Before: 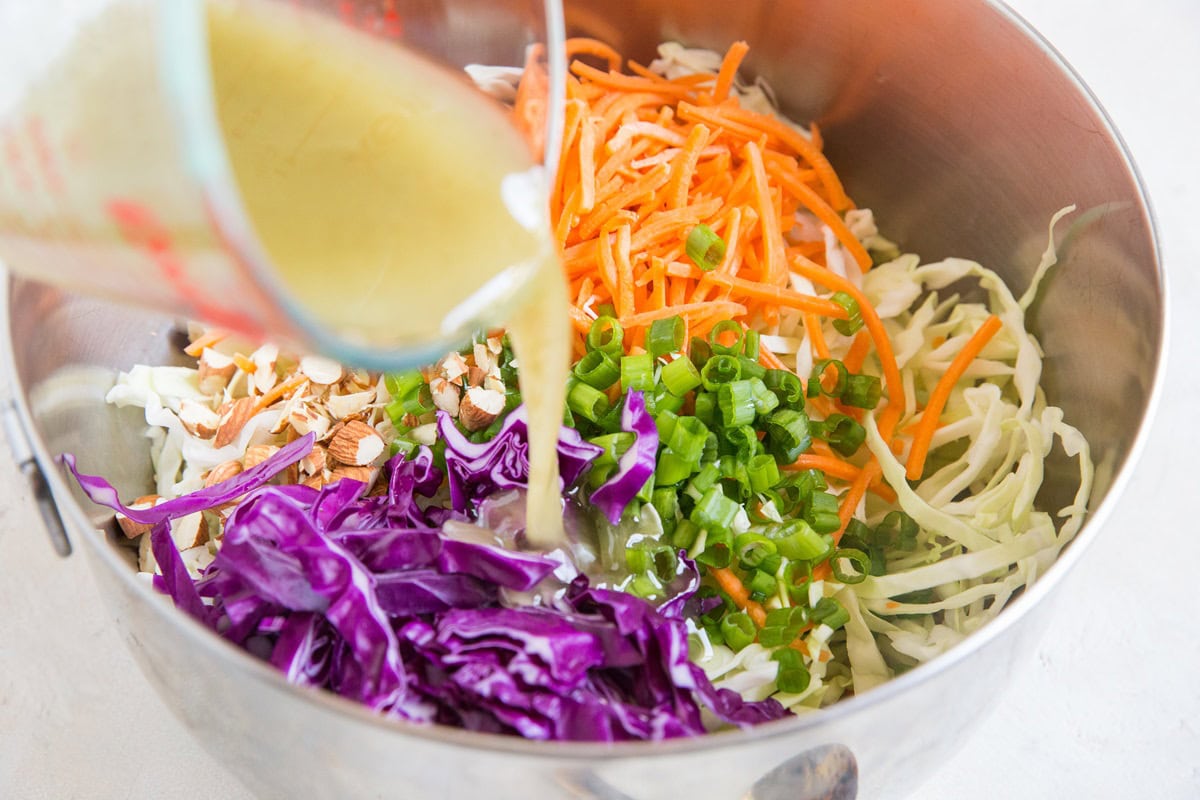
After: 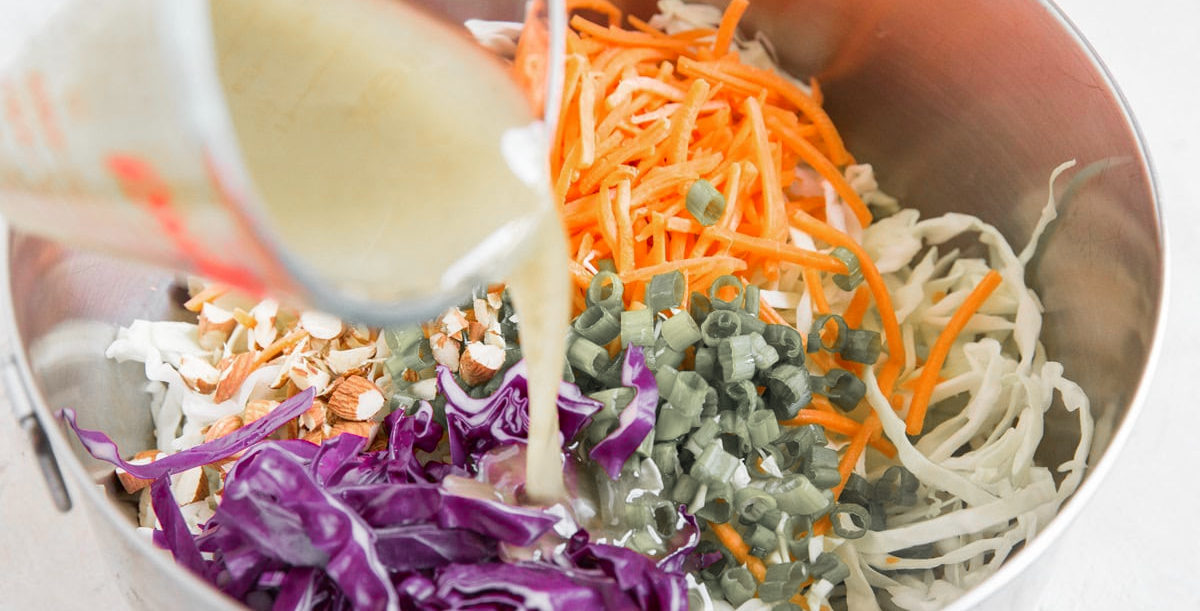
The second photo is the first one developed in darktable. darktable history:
crop: top 5.71%, bottom 17.796%
color zones: curves: ch1 [(0, 0.638) (0.193, 0.442) (0.286, 0.15) (0.429, 0.14) (0.571, 0.142) (0.714, 0.154) (0.857, 0.175) (1, 0.638)]
